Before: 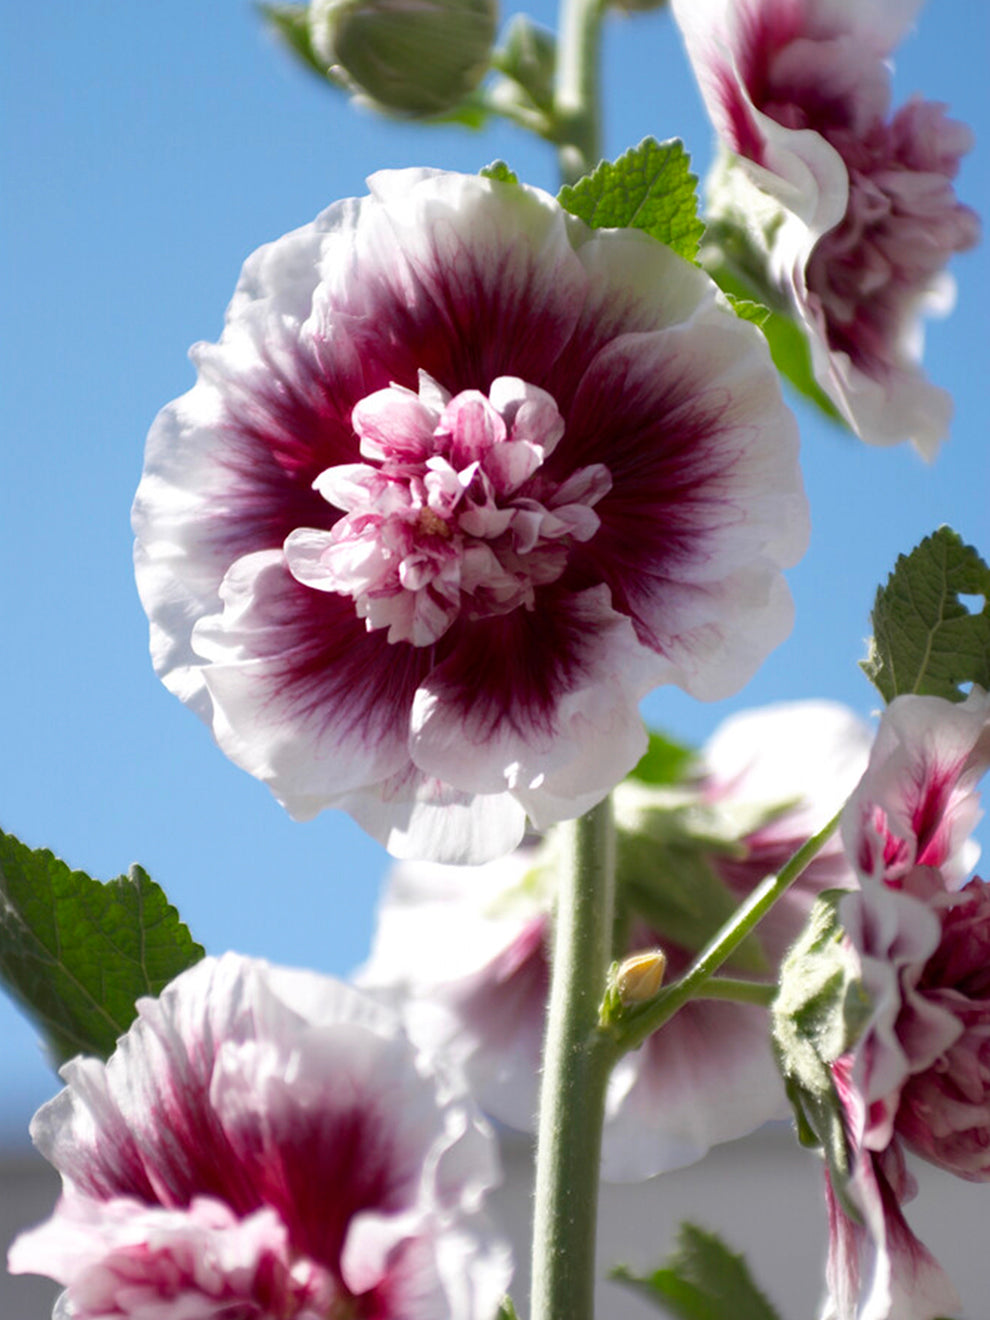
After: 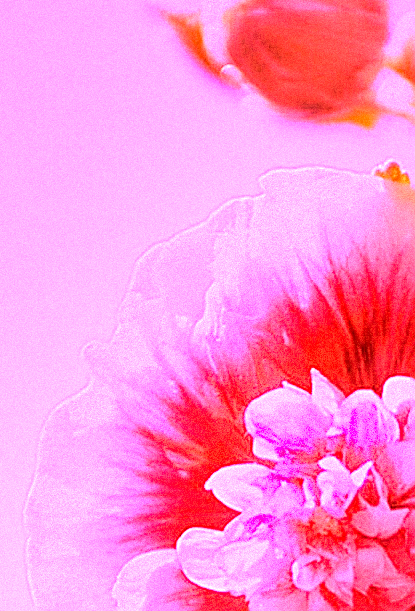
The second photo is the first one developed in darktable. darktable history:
white balance: red 4.26, blue 1.802
local contrast: highlights 83%, shadows 81%
sharpen: on, module defaults
crop and rotate: left 10.817%, top 0.062%, right 47.194%, bottom 53.626%
haze removal: compatibility mode true, adaptive false
grain: mid-tones bias 0%
